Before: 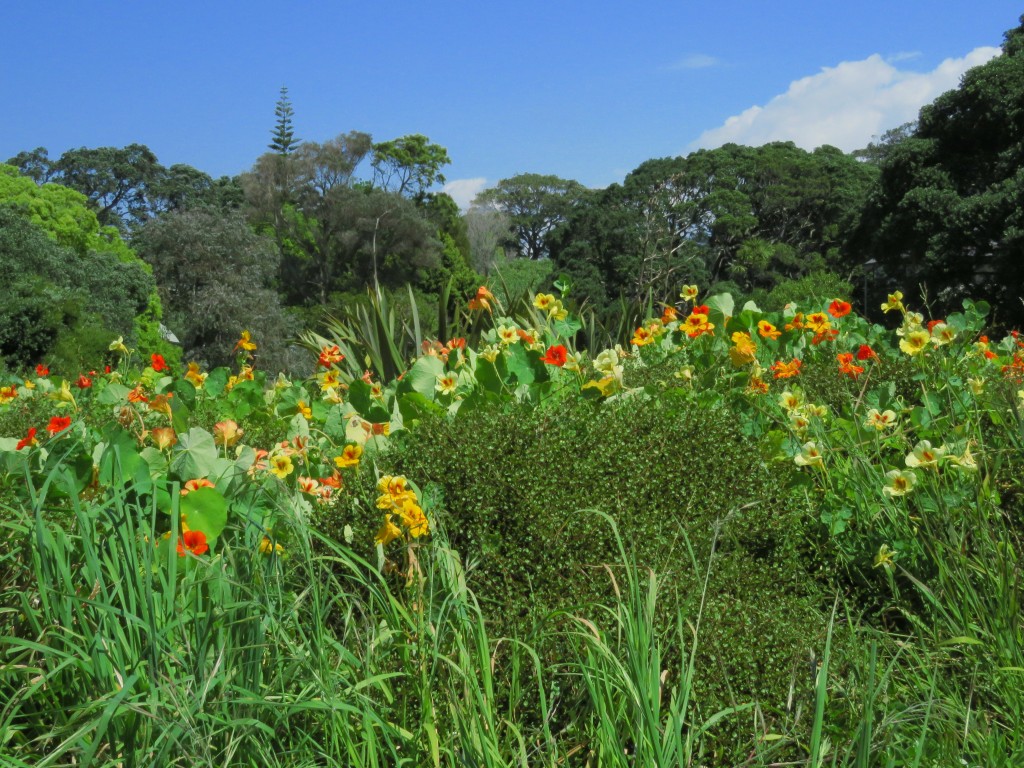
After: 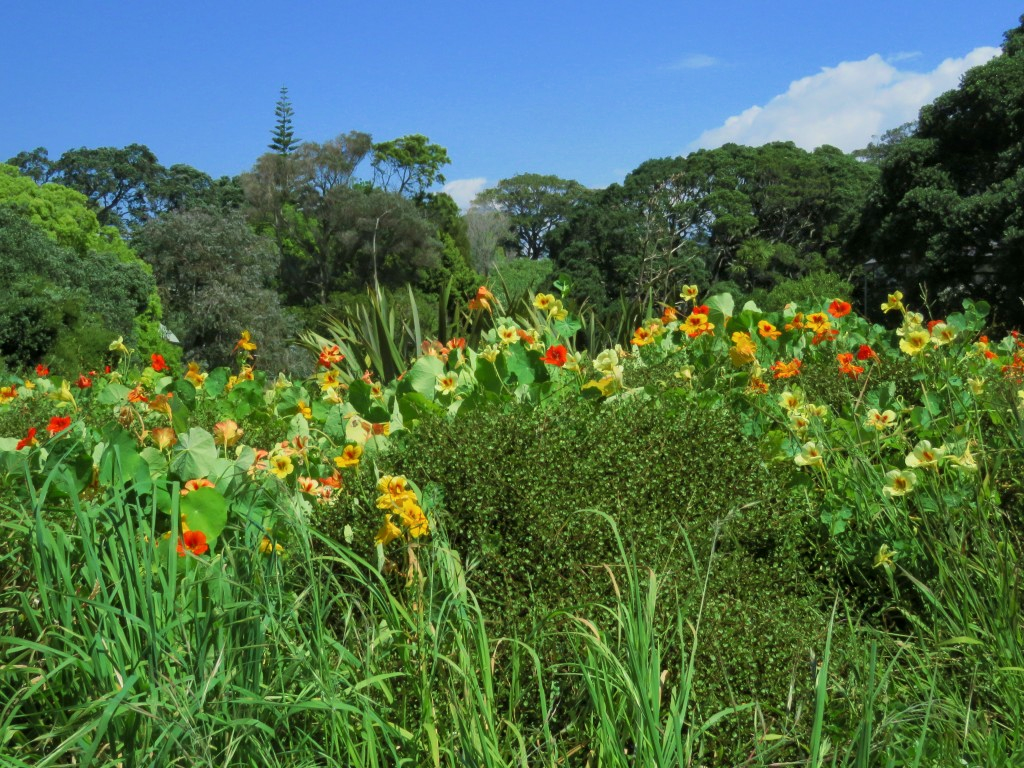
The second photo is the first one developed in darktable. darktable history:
velvia: on, module defaults
local contrast: mode bilateral grid, contrast 20, coarseness 50, detail 119%, midtone range 0.2
